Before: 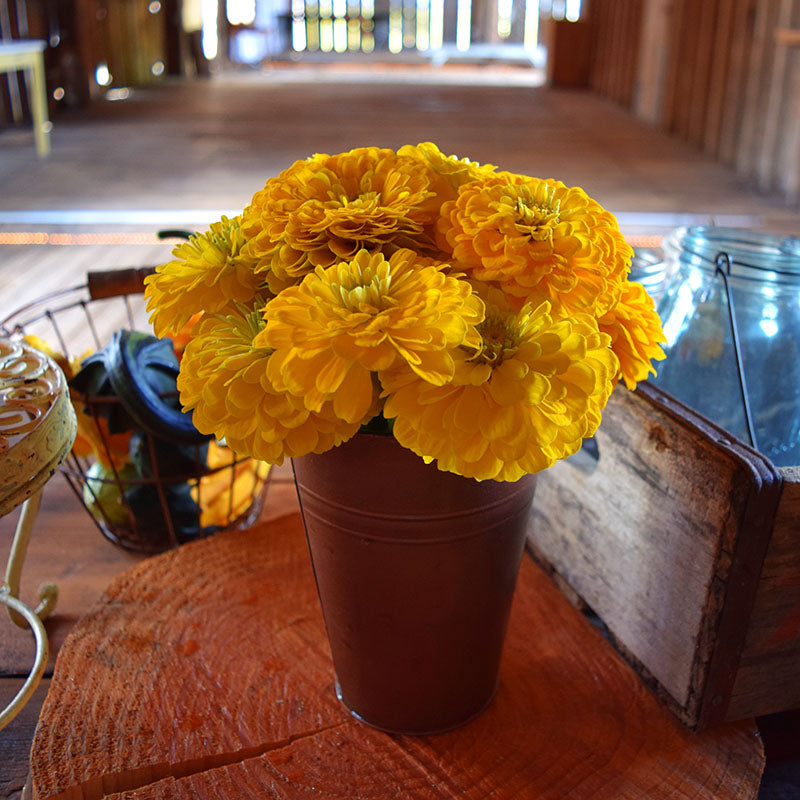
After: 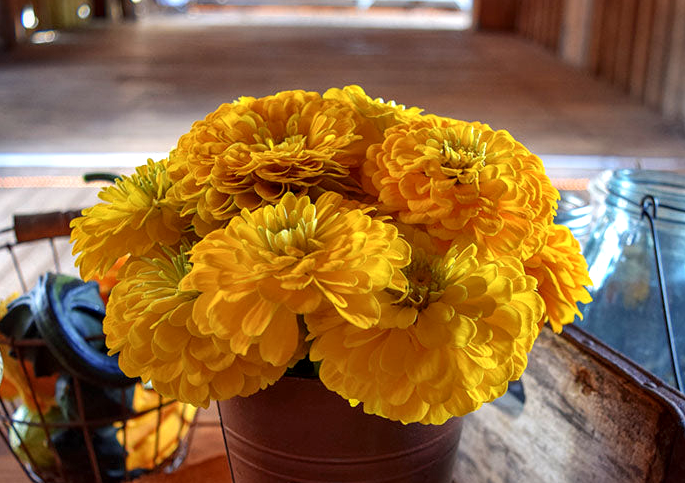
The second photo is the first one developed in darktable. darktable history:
crop and rotate: left 9.345%, top 7.22%, right 4.982%, bottom 32.331%
local contrast: detail 130%
